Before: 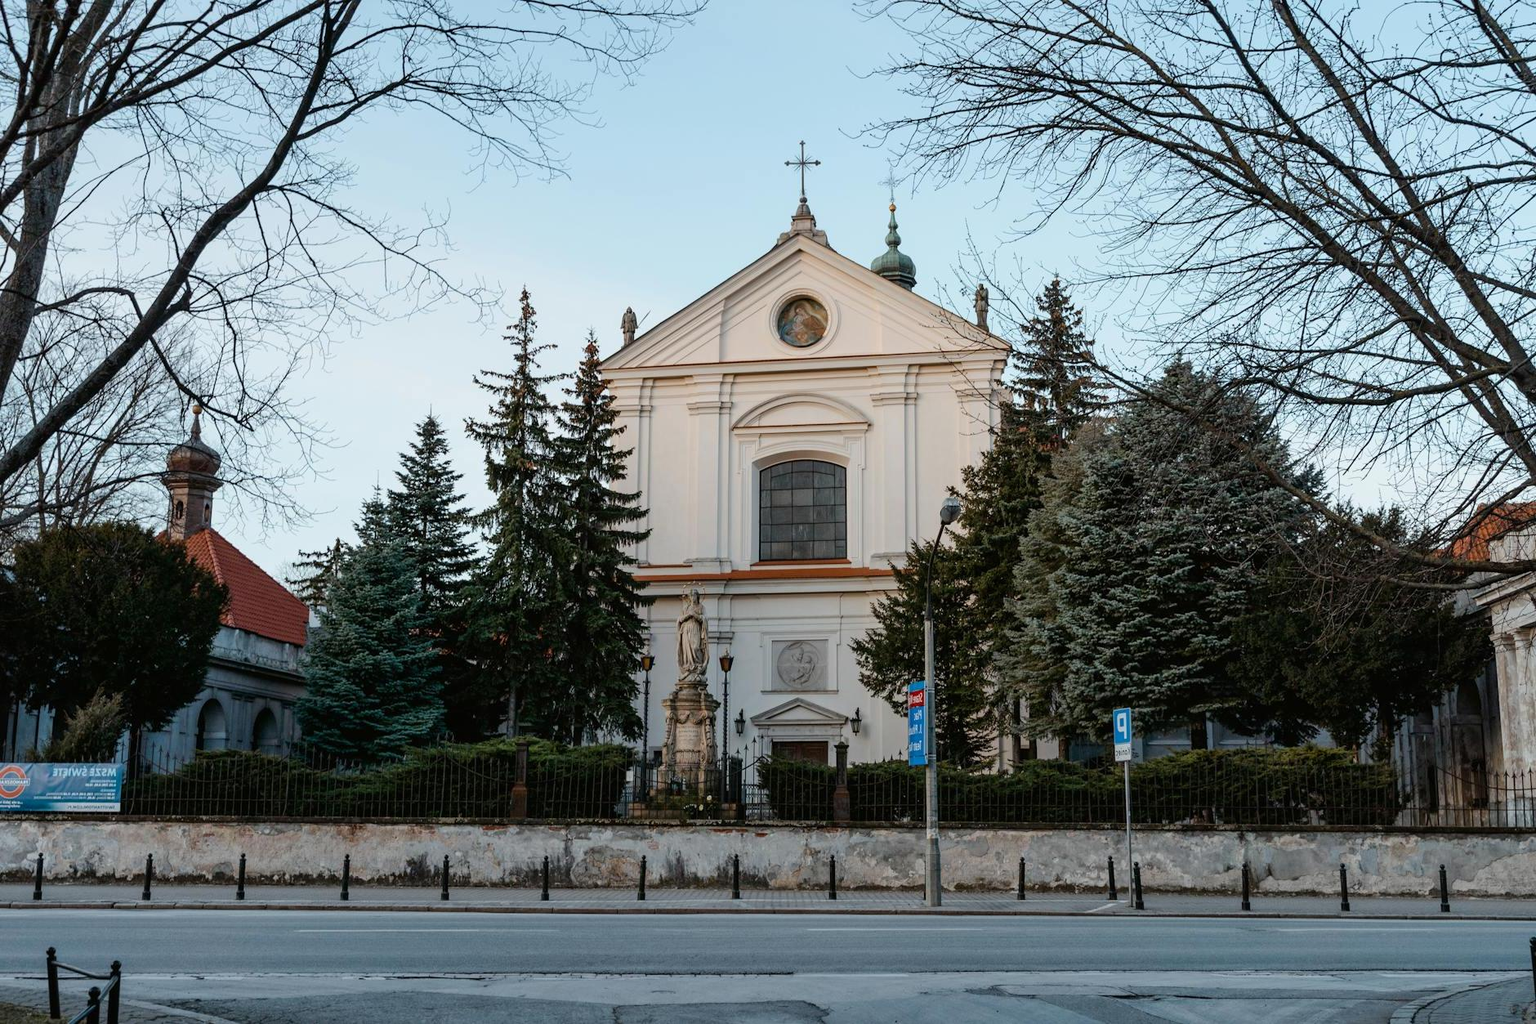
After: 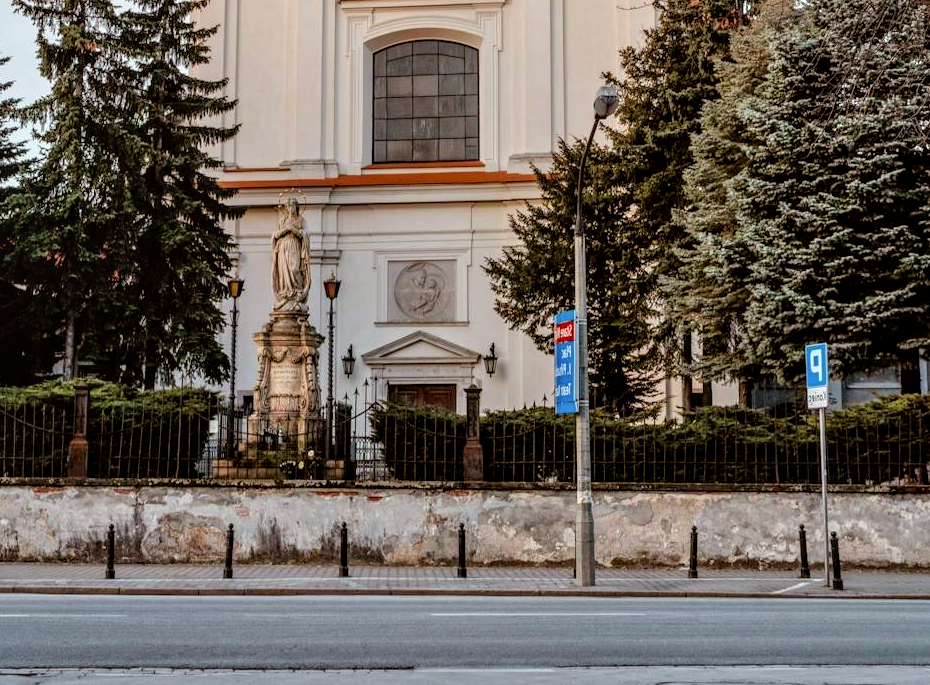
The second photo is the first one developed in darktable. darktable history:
crop: left 29.672%, top 41.786%, right 20.851%, bottom 3.487%
rgb levels: mode RGB, independent channels, levels [[0, 0.5, 1], [0, 0.521, 1], [0, 0.536, 1]]
local contrast: detail 130%
tone equalizer: -7 EV 0.15 EV, -6 EV 0.6 EV, -5 EV 1.15 EV, -4 EV 1.33 EV, -3 EV 1.15 EV, -2 EV 0.6 EV, -1 EV 0.15 EV, mask exposure compensation -0.5 EV
